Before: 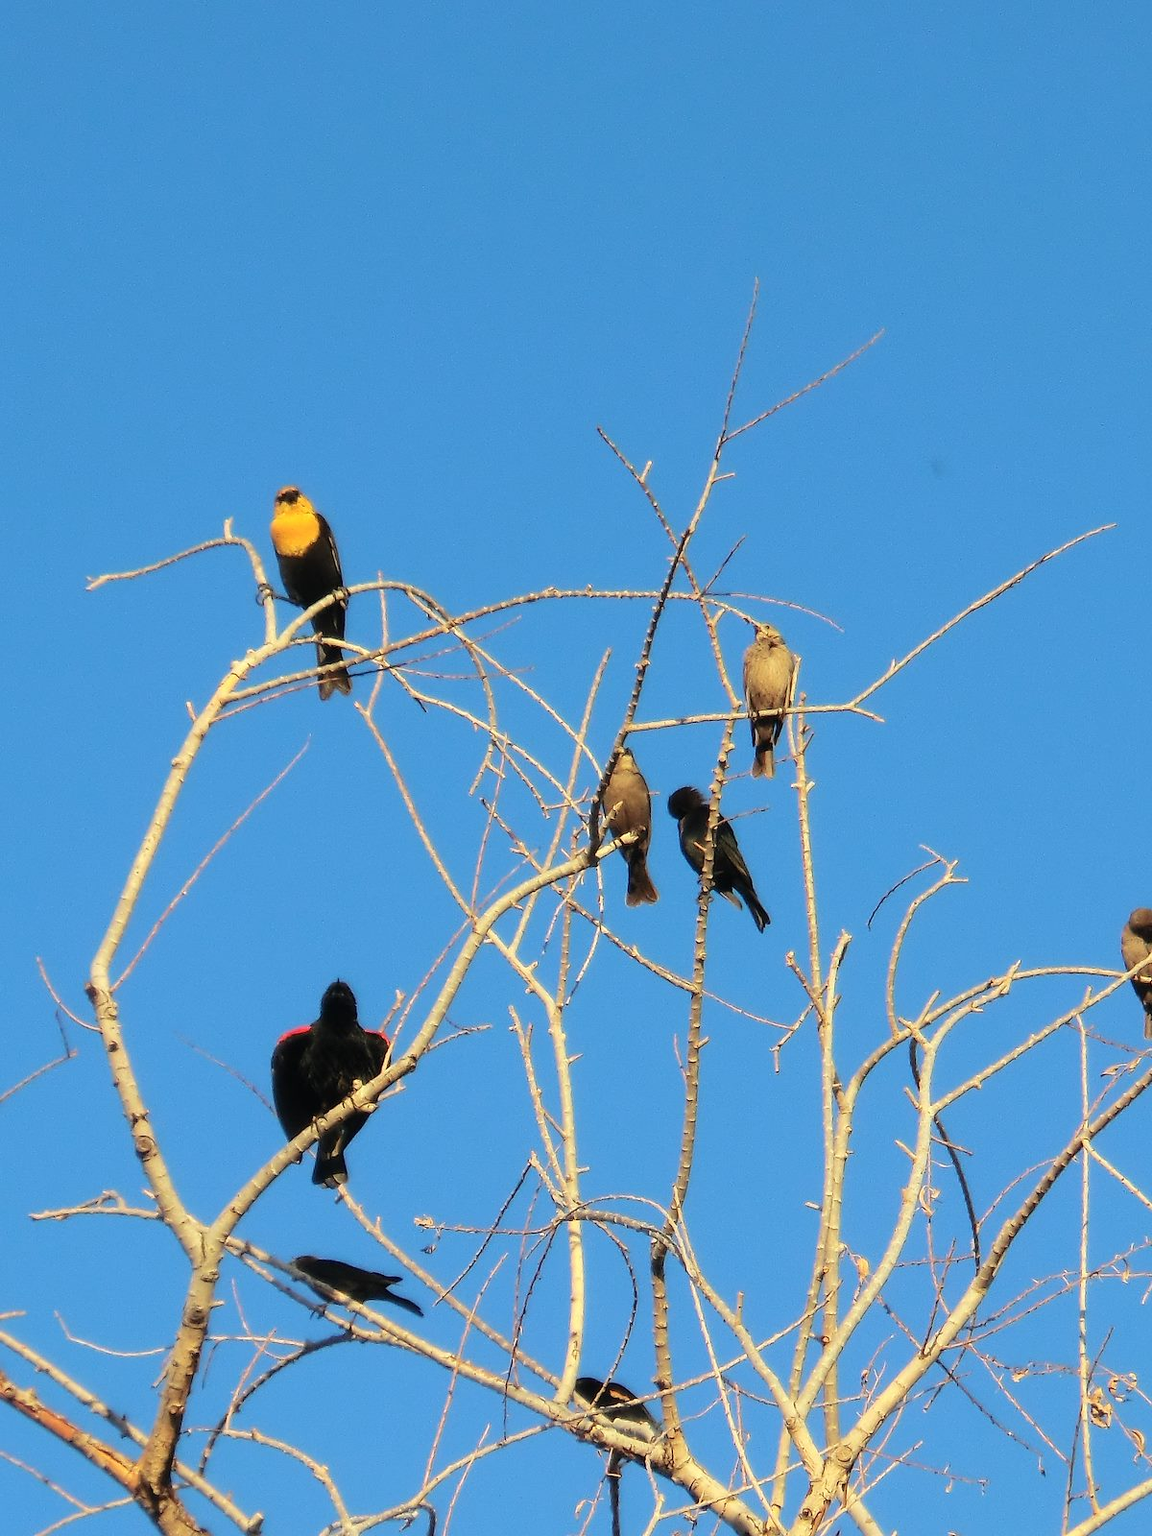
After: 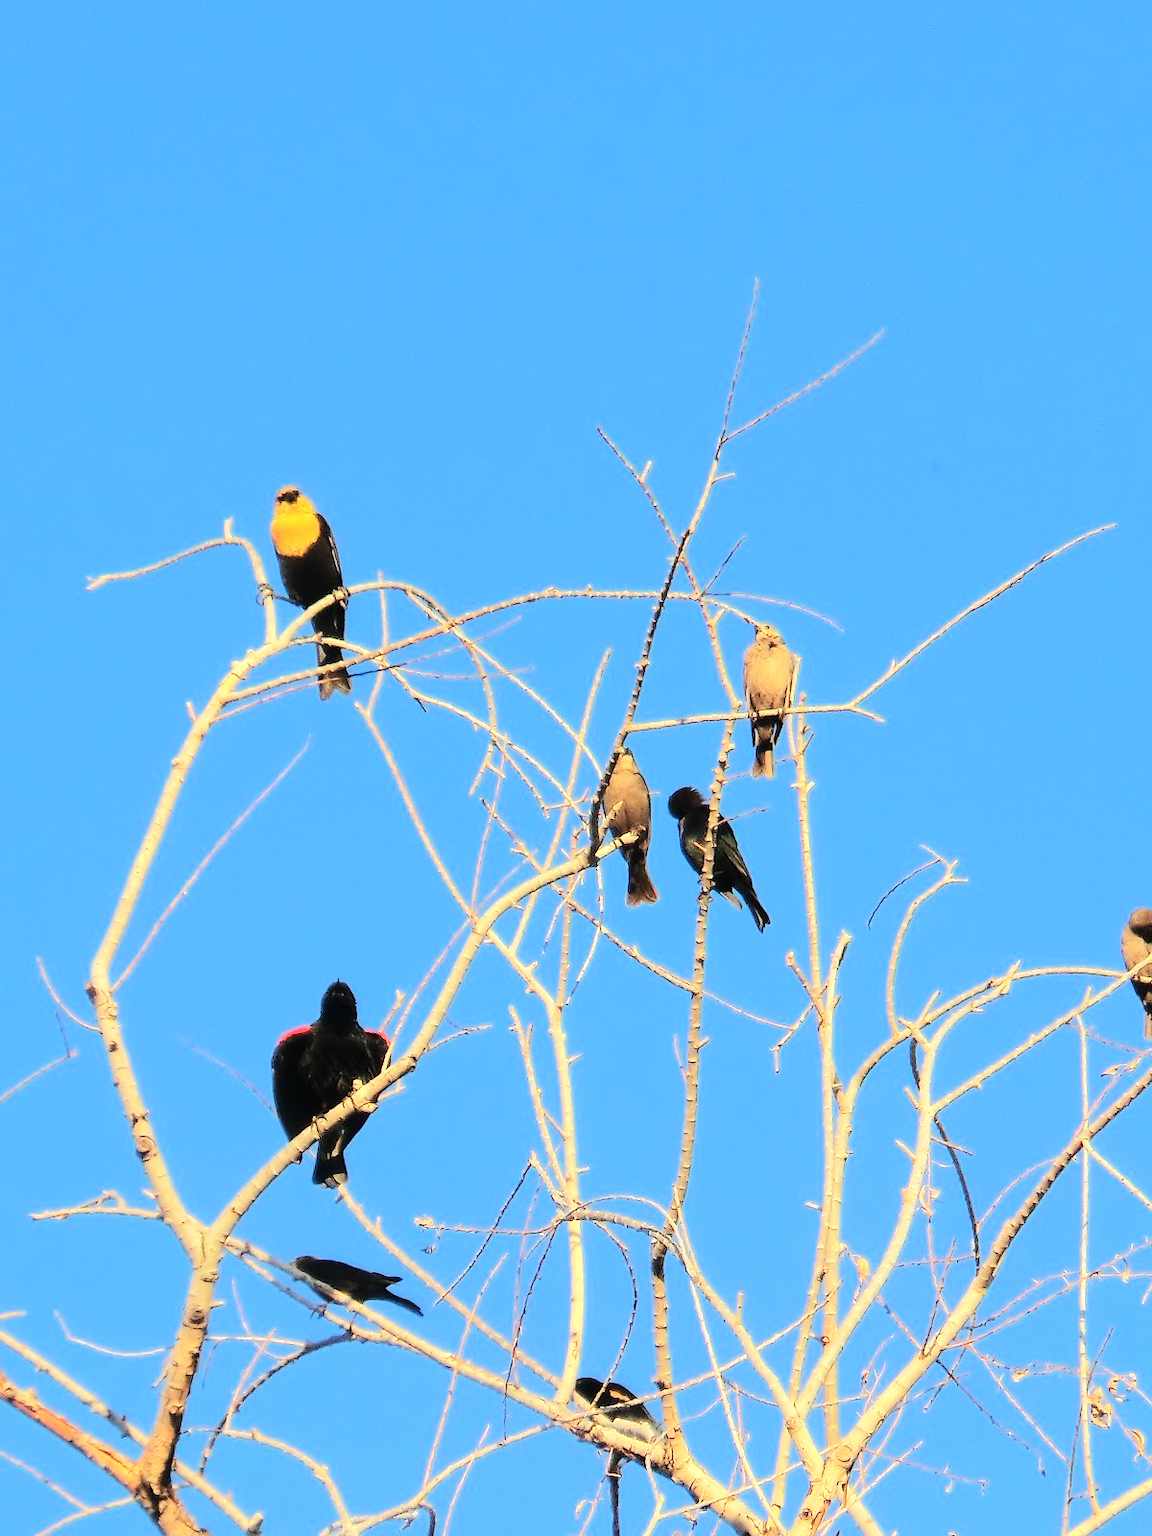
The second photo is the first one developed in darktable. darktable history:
tone equalizer: -7 EV 0.165 EV, -6 EV 0.612 EV, -5 EV 1.19 EV, -4 EV 1.37 EV, -3 EV 1.15 EV, -2 EV 0.6 EV, -1 EV 0.168 EV, edges refinement/feathering 500, mask exposure compensation -1.57 EV, preserve details no
